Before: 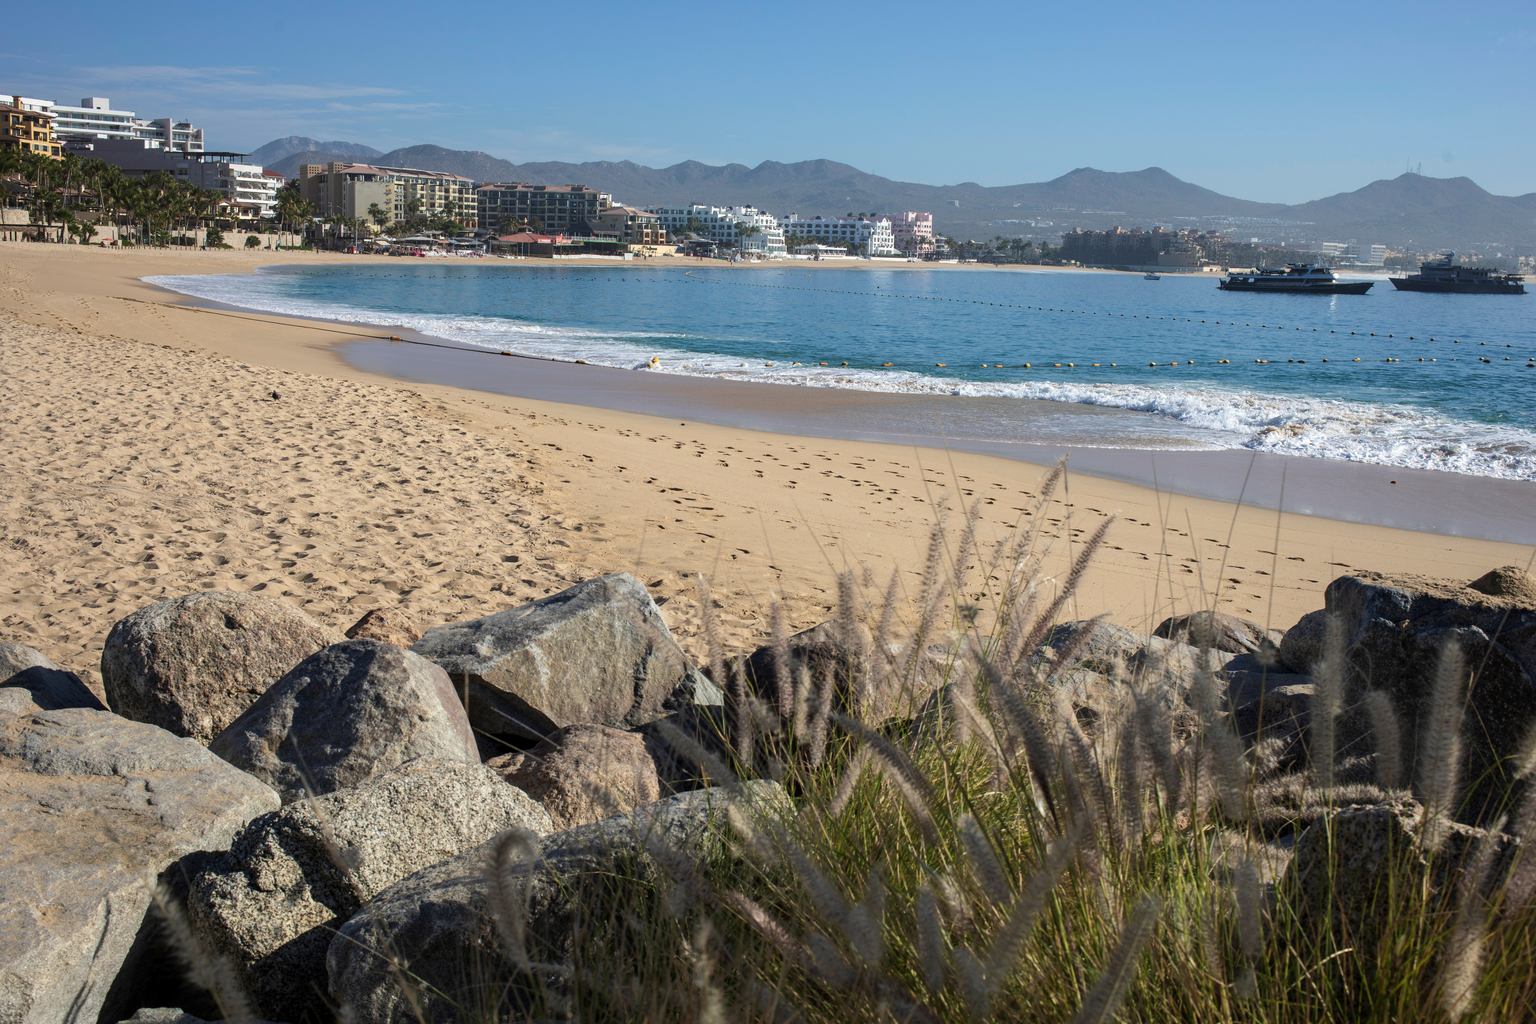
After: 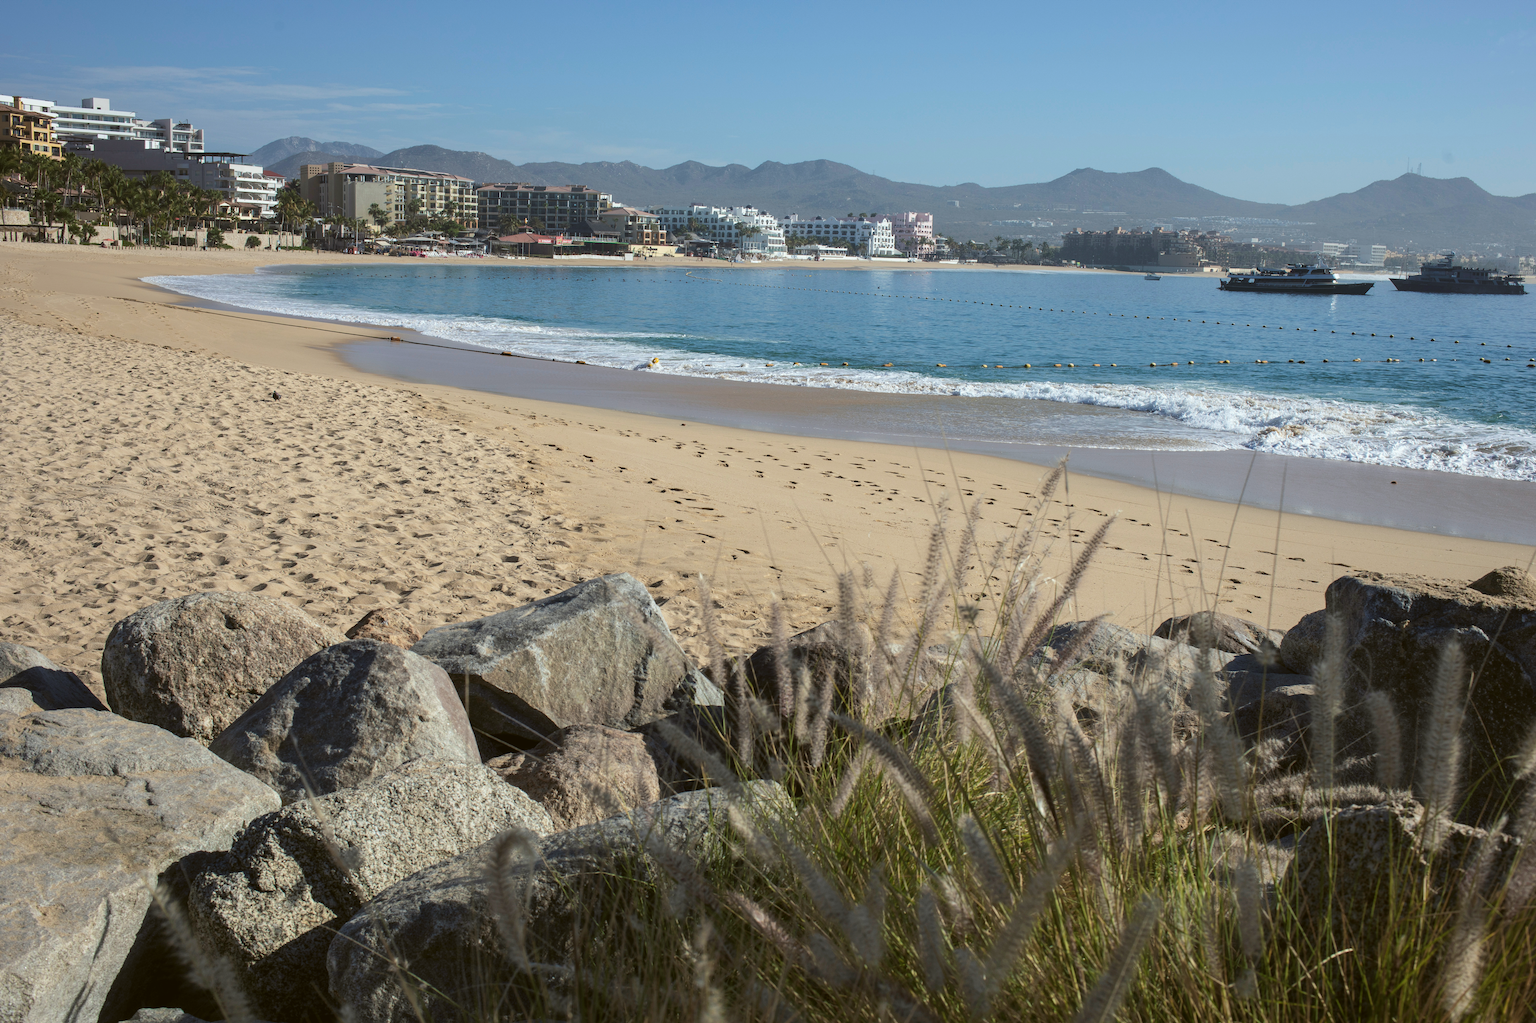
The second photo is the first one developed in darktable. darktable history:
color balance: lift [1.004, 1.002, 1.002, 0.998], gamma [1, 1.007, 1.002, 0.993], gain [1, 0.977, 1.013, 1.023], contrast -3.64%
color zones: curves: ch0 [(0, 0.613) (0.01, 0.613) (0.245, 0.448) (0.498, 0.529) (0.642, 0.665) (0.879, 0.777) (0.99, 0.613)]; ch1 [(0, 0) (0.143, 0) (0.286, 0) (0.429, 0) (0.571, 0) (0.714, 0) (0.857, 0)], mix -93.41%
